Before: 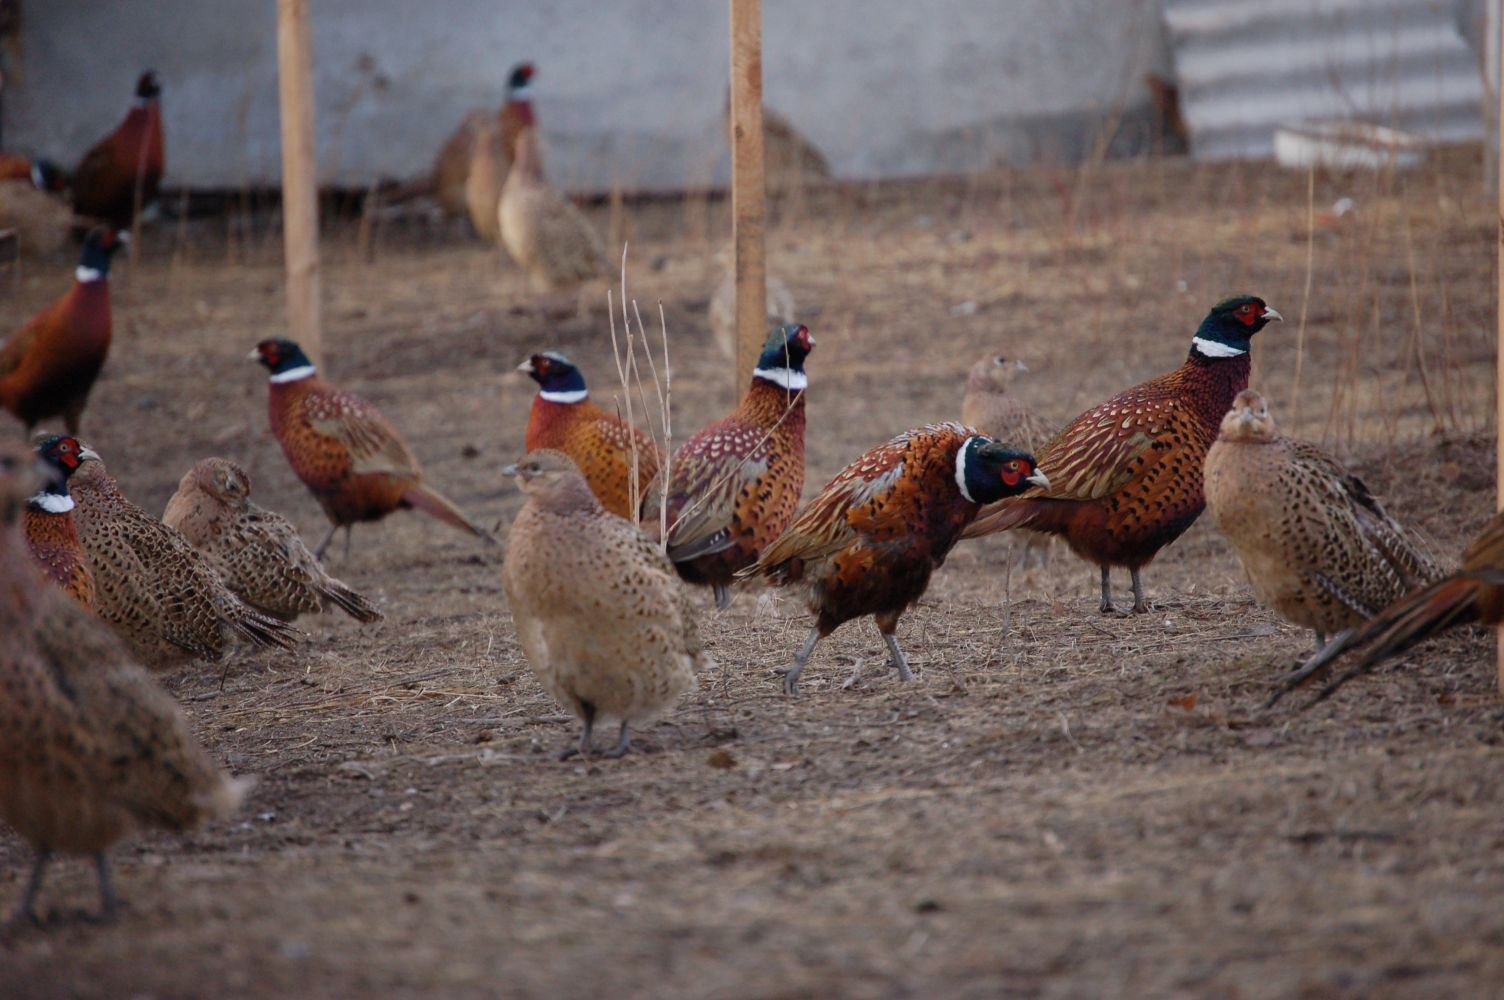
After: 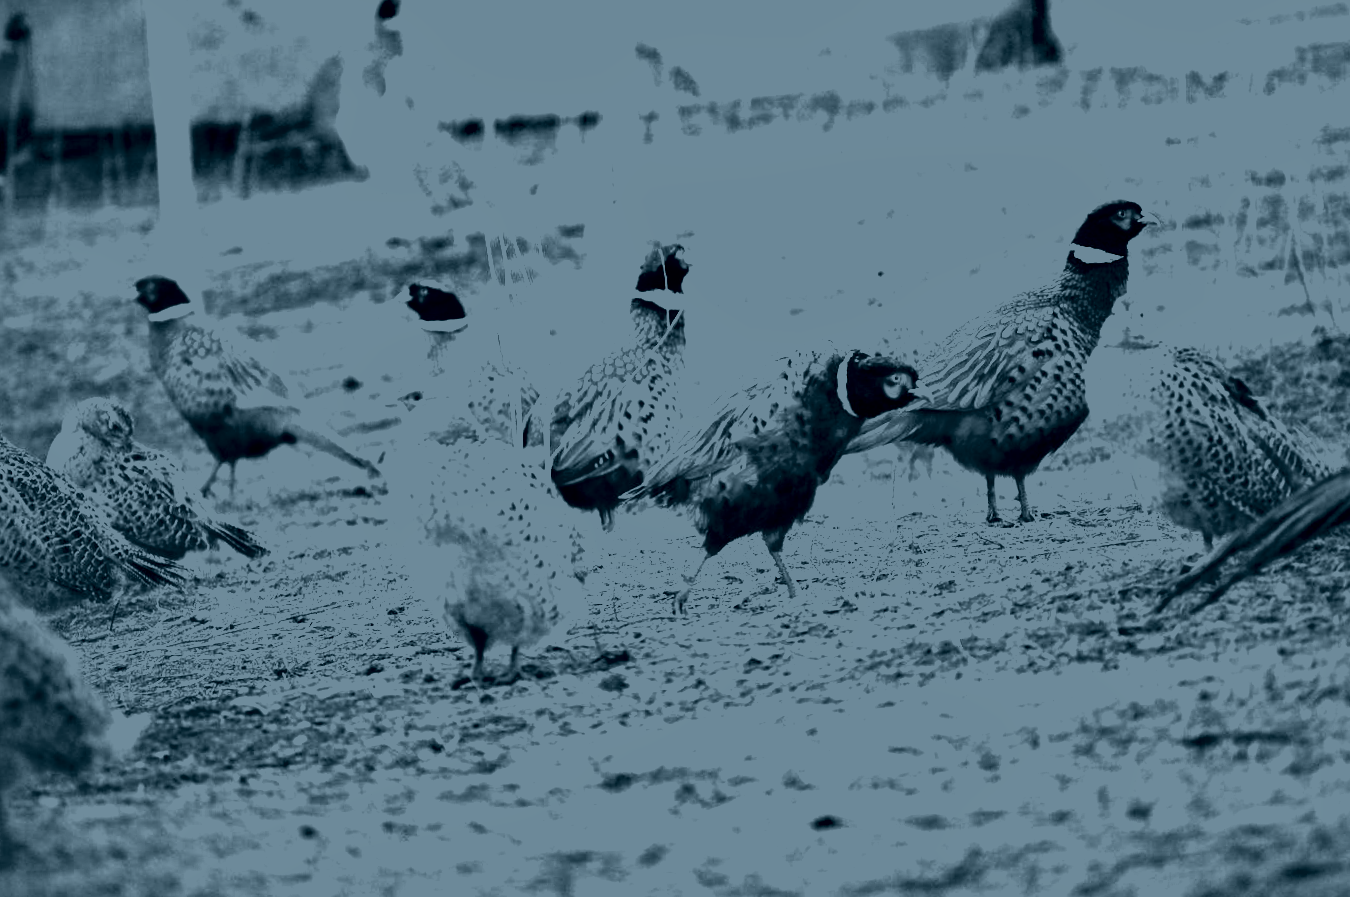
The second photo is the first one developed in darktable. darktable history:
white balance: red 4.26, blue 1.802
crop and rotate: angle 1.96°, left 5.673%, top 5.673%
shadows and highlights: low approximation 0.01, soften with gaussian
local contrast: mode bilateral grid, contrast 20, coarseness 50, detail 130%, midtone range 0.2
colorize: hue 194.4°, saturation 29%, source mix 61.75%, lightness 3.98%, version 1
